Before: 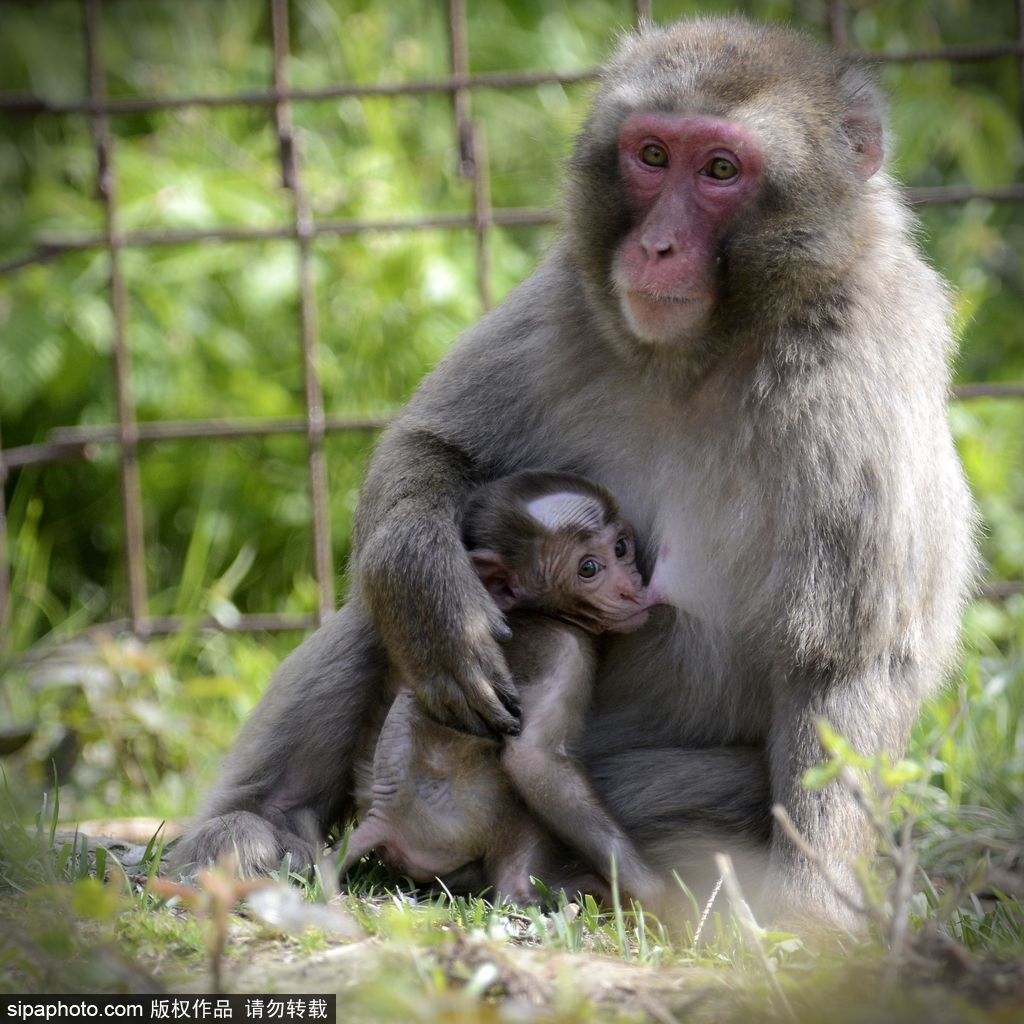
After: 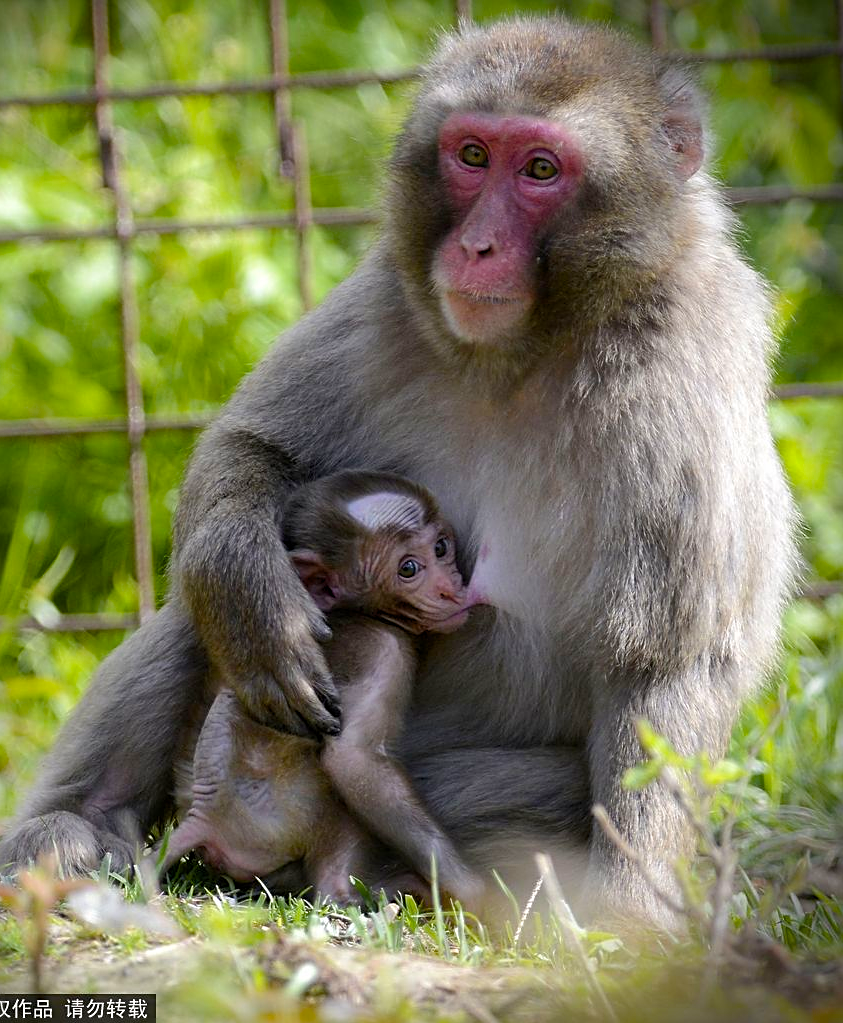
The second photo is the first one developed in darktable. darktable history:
sharpen: on, module defaults
crop: left 17.582%, bottom 0.031%
color balance rgb: perceptual saturation grading › global saturation 20%, perceptual saturation grading › highlights 2.68%, perceptual saturation grading › shadows 50%
